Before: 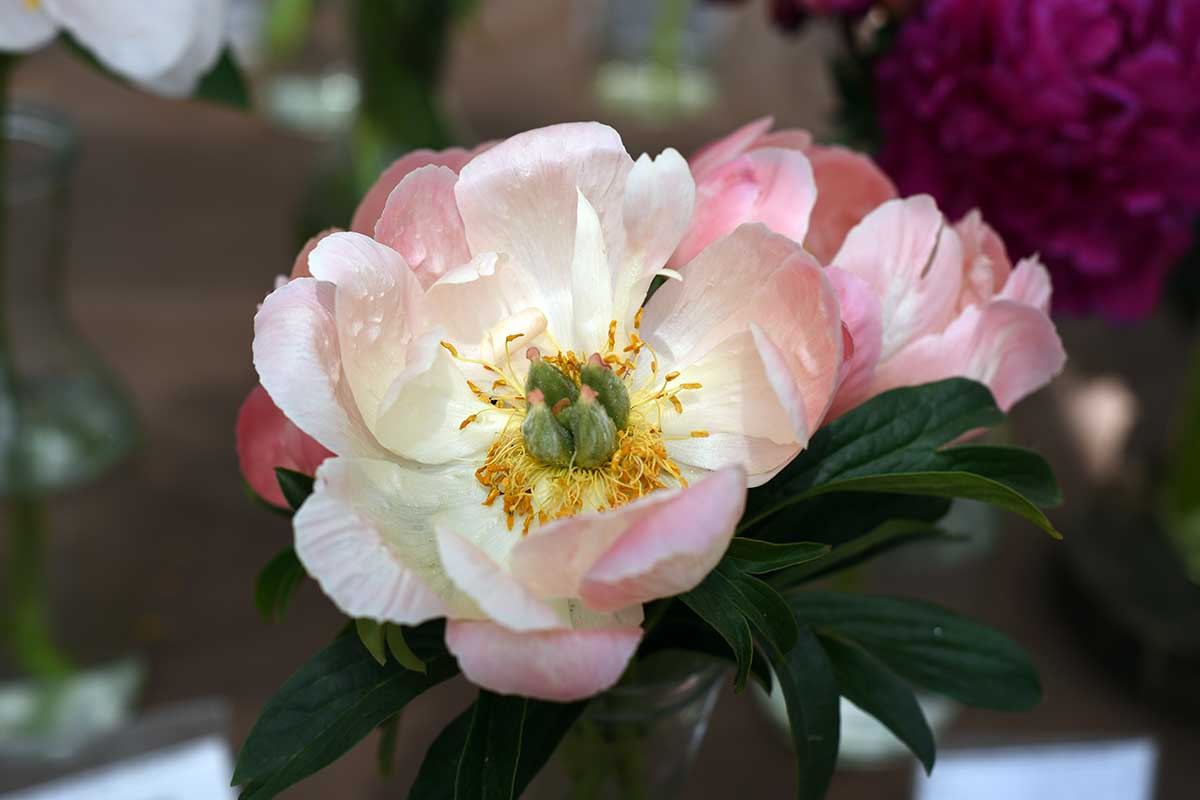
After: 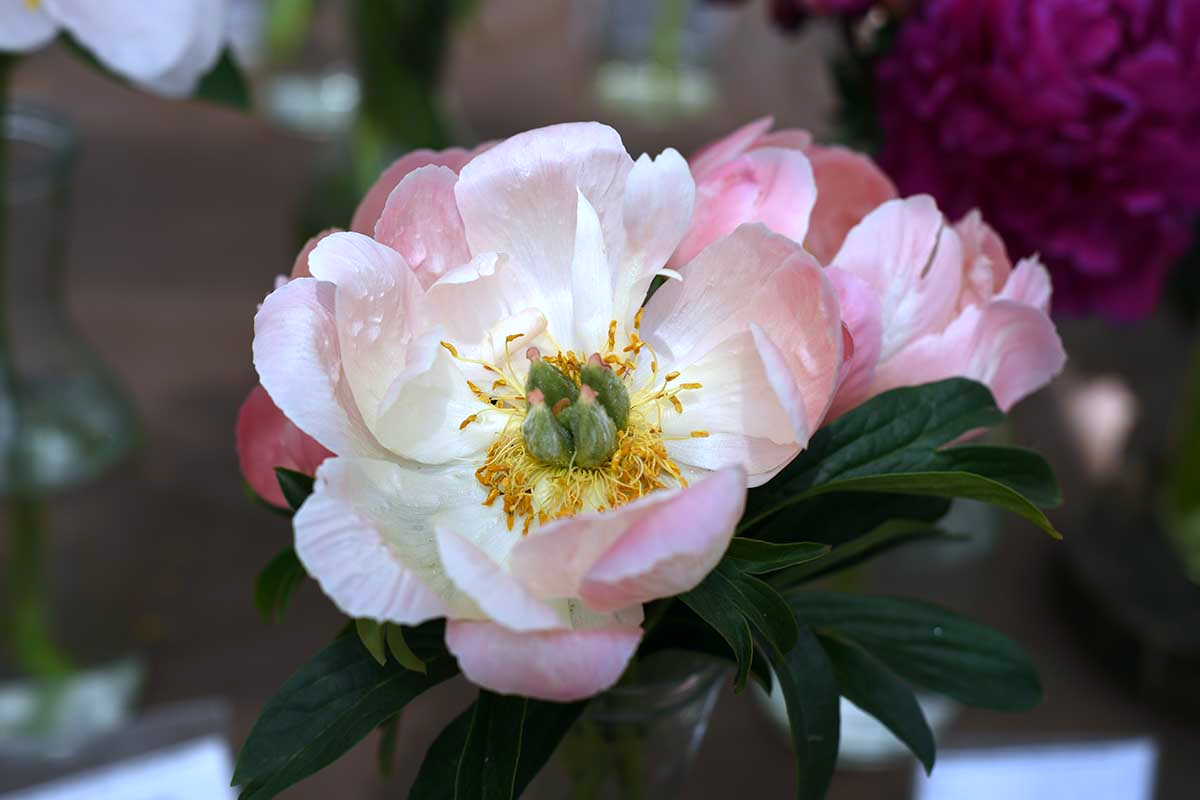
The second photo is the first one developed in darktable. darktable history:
tone equalizer: on, module defaults
white balance: red 0.967, blue 1.119, emerald 0.756
